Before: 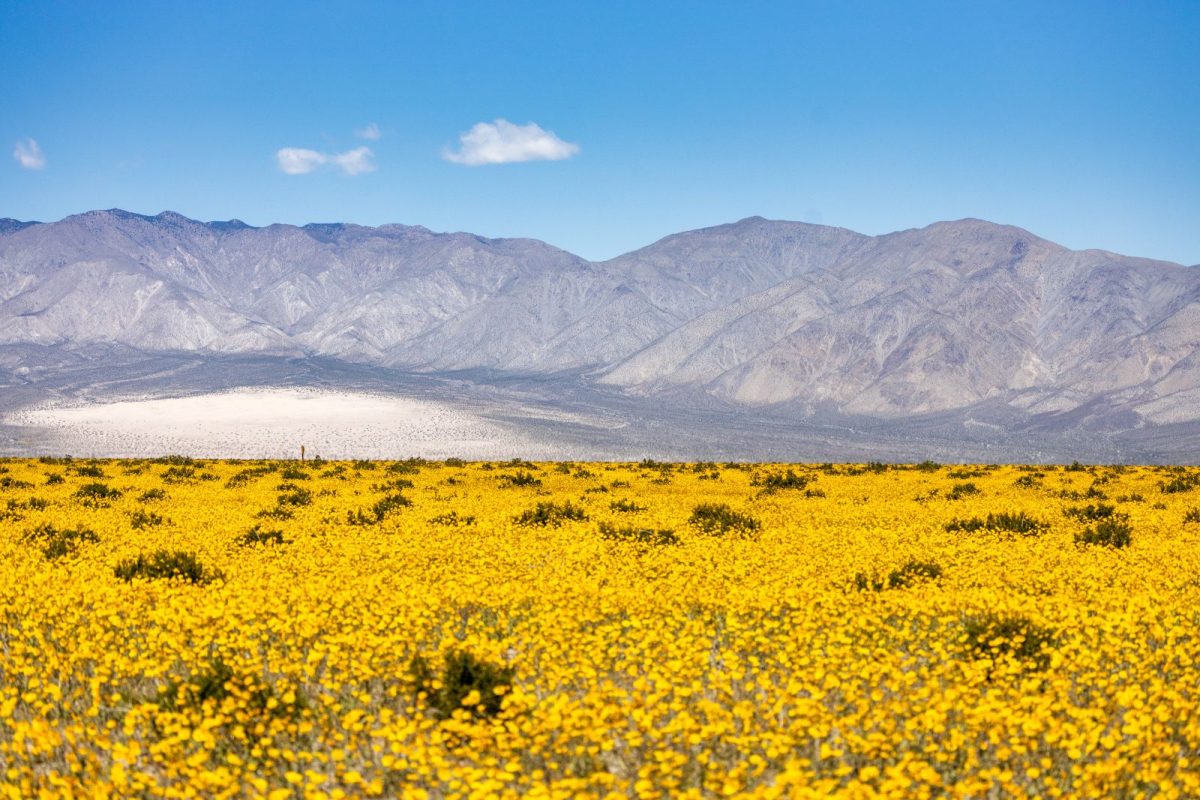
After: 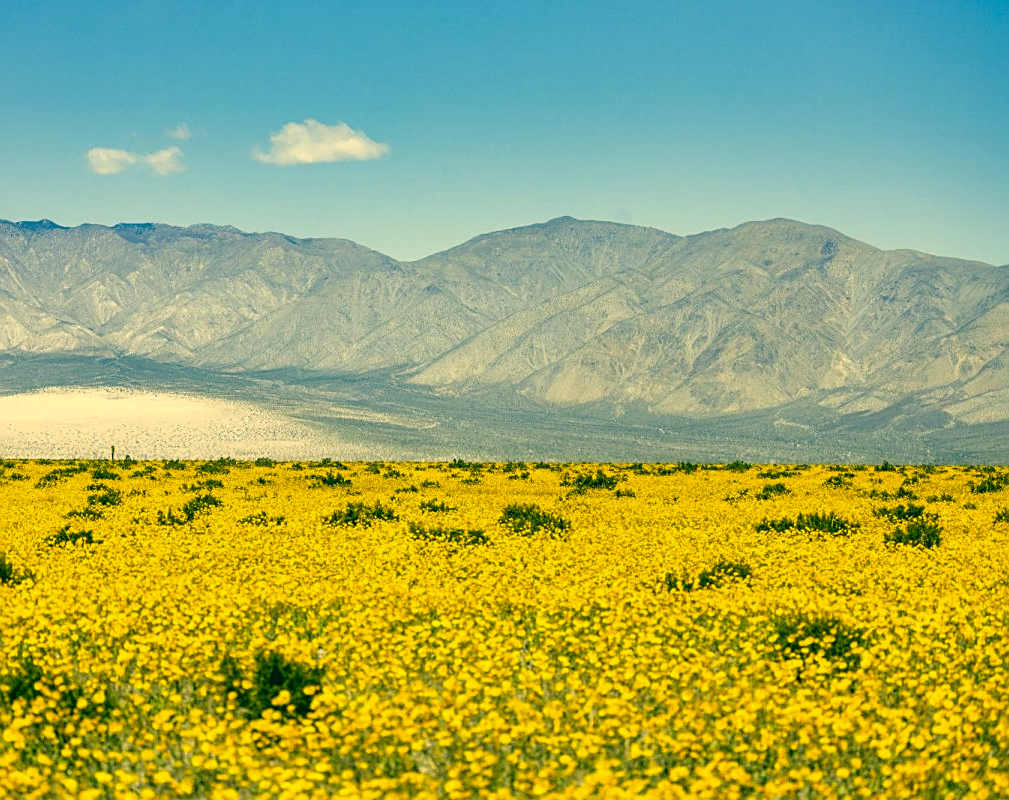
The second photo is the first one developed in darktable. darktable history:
crop: left 15.877%
sharpen: on, module defaults
color correction: highlights a* 1.88, highlights b* 34.01, shadows a* -36.38, shadows b* -5.39
